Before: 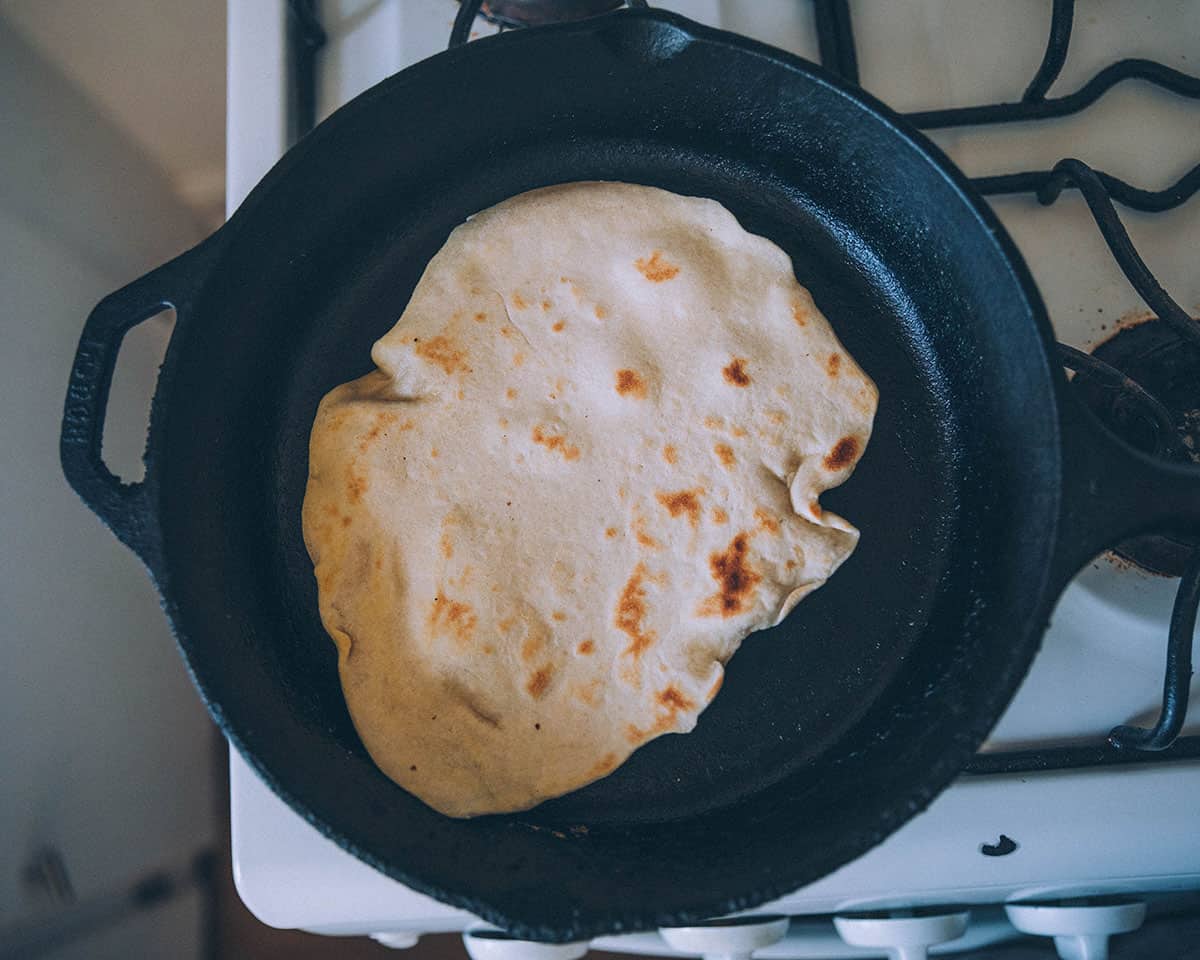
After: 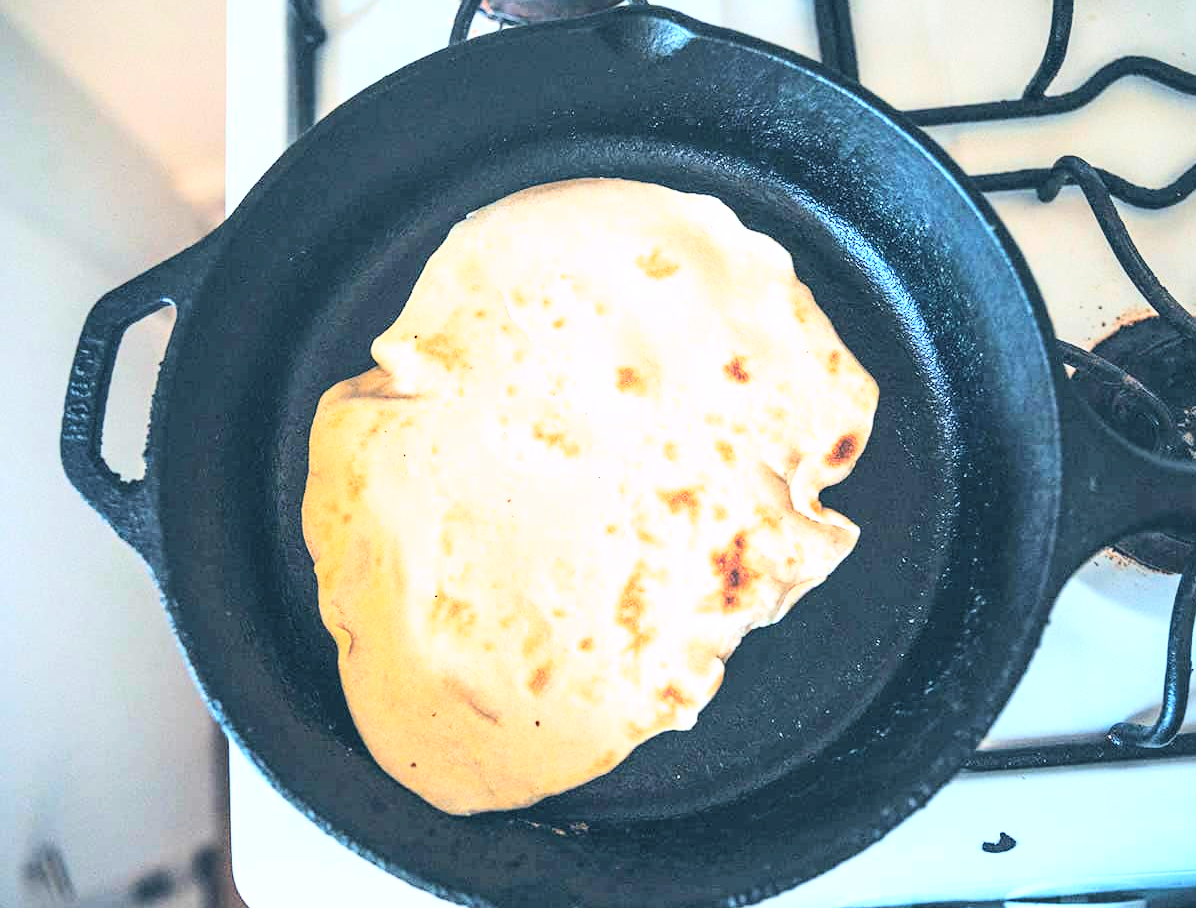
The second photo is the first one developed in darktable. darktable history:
crop: top 0.321%, right 0.256%, bottom 5.044%
color correction: highlights b* -0.061, saturation 0.993
base curve: curves: ch0 [(0, 0.003) (0.001, 0.002) (0.006, 0.004) (0.02, 0.022) (0.048, 0.086) (0.094, 0.234) (0.162, 0.431) (0.258, 0.629) (0.385, 0.8) (0.548, 0.918) (0.751, 0.988) (1, 1)]
exposure: black level correction 0, exposure 1.2 EV, compensate exposure bias true, compensate highlight preservation false
